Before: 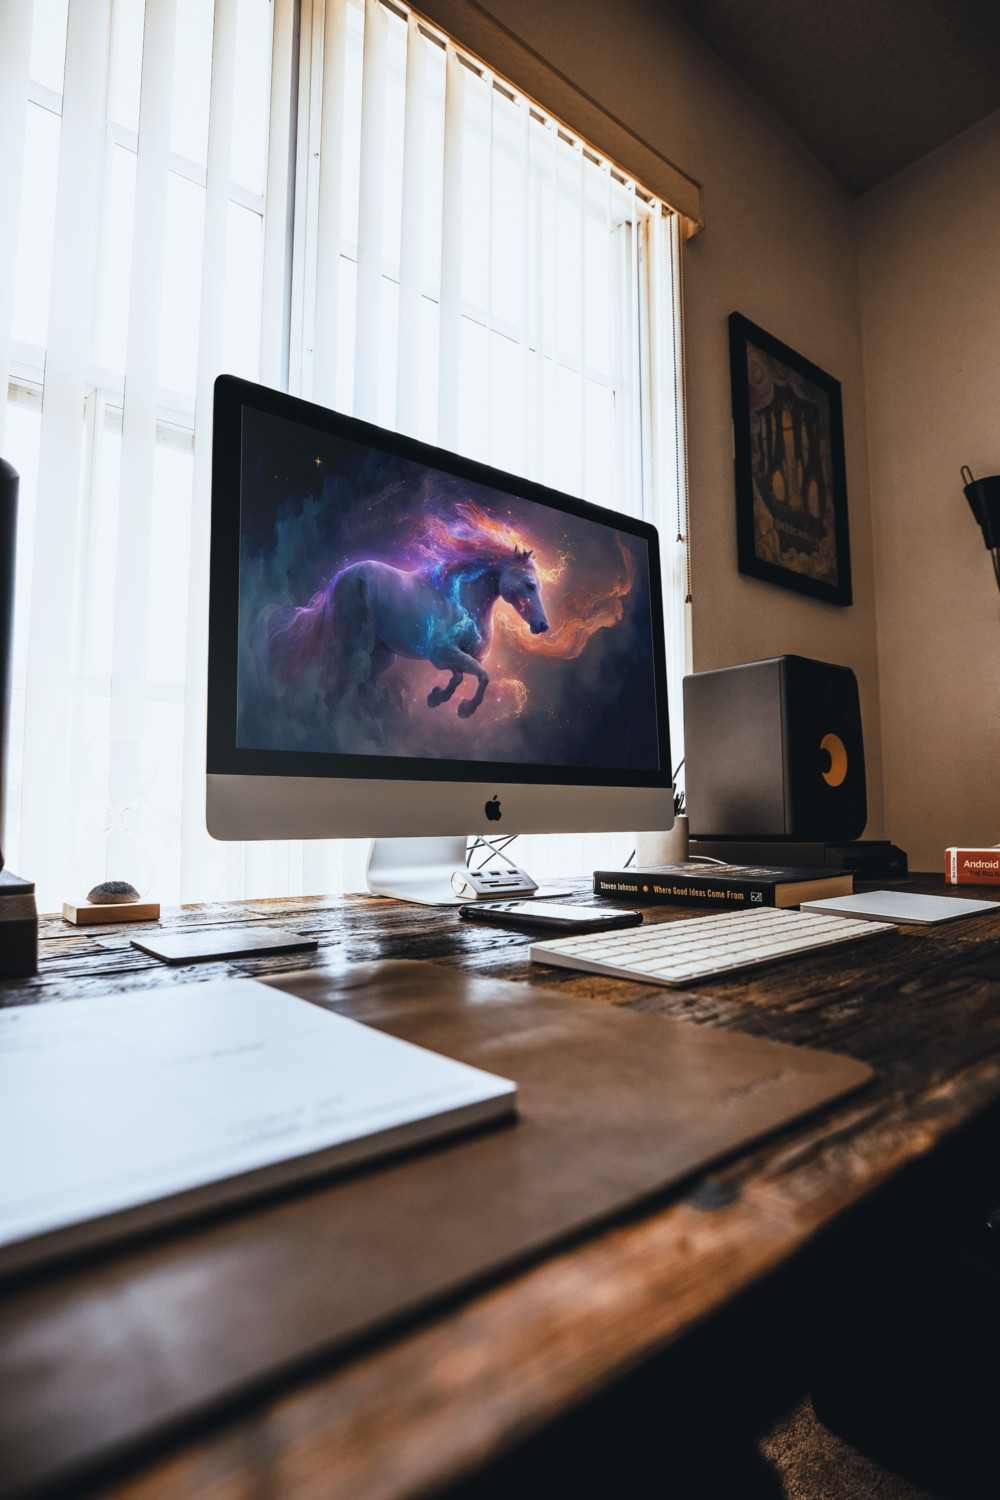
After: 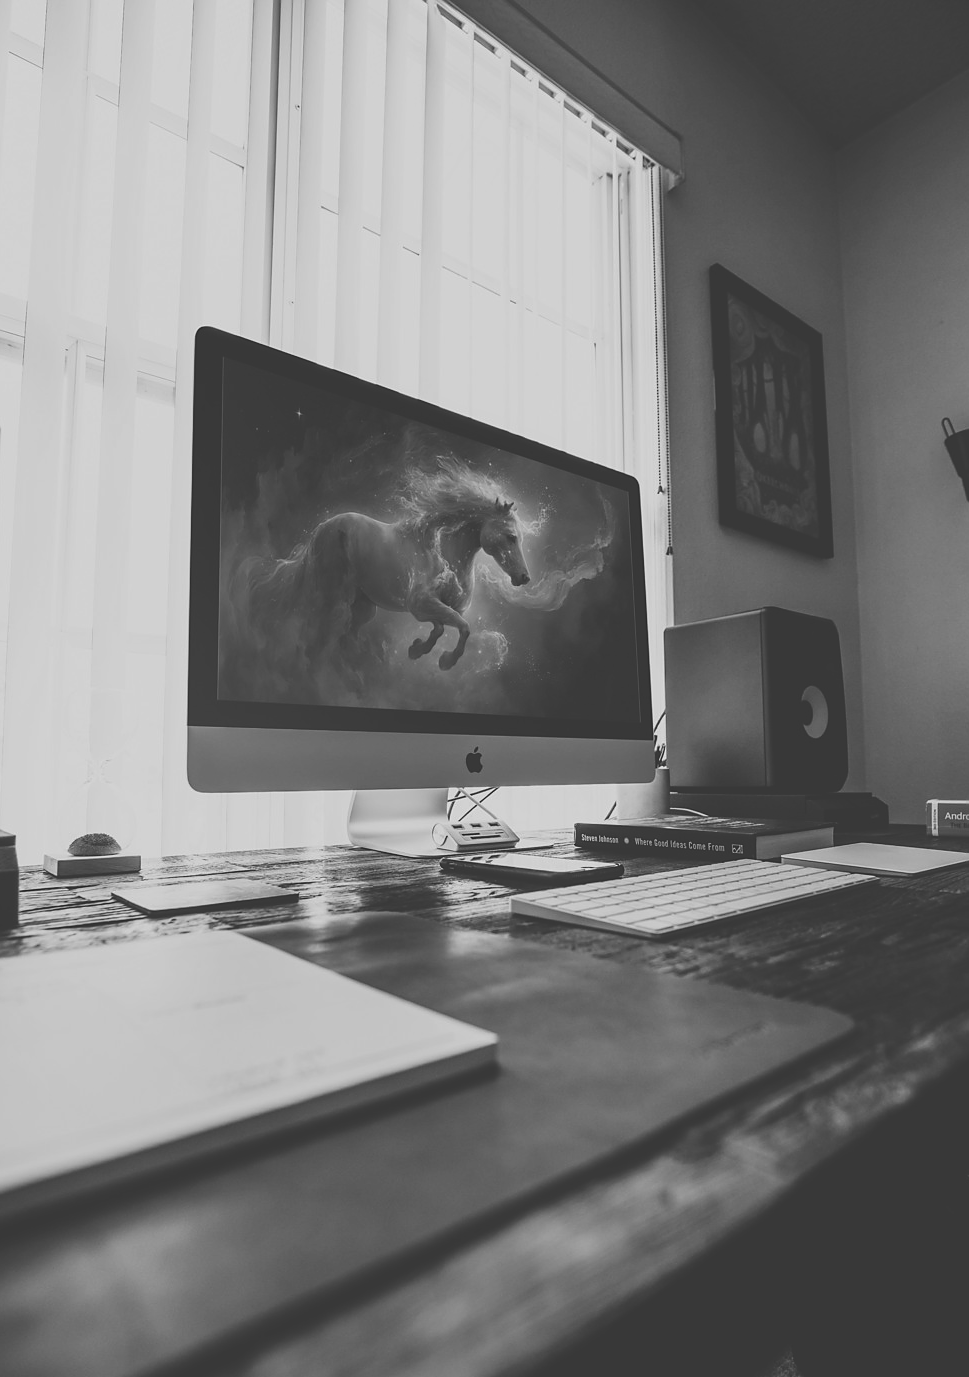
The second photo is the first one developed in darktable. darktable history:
white balance: emerald 1
color balance rgb: shadows lift › chroma 3%, shadows lift › hue 240.84°, highlights gain › chroma 3%, highlights gain › hue 73.2°, global offset › luminance -0.5%, perceptual saturation grading › global saturation 20%, perceptual saturation grading › highlights -25%, perceptual saturation grading › shadows 50%, global vibrance 25.26%
monochrome: a -35.87, b 49.73, size 1.7
crop: left 1.964%, top 3.251%, right 1.122%, bottom 4.933%
tone curve: curves: ch0 [(0, 0) (0.068, 0.012) (0.183, 0.089) (0.341, 0.283) (0.547, 0.532) (0.828, 0.815) (1, 0.983)]; ch1 [(0, 0) (0.23, 0.166) (0.34, 0.308) (0.371, 0.337) (0.429, 0.411) (0.477, 0.462) (0.499, 0.498) (0.529, 0.537) (0.559, 0.582) (0.743, 0.798) (1, 1)]; ch2 [(0, 0) (0.431, 0.414) (0.498, 0.503) (0.524, 0.528) (0.568, 0.546) (0.6, 0.597) (0.634, 0.645) (0.728, 0.742) (1, 1)], color space Lab, independent channels, preserve colors none
sharpen: radius 0.969, amount 0.604
exposure: black level correction -0.062, exposure -0.05 EV, compensate highlight preservation false
color balance: contrast -15%
